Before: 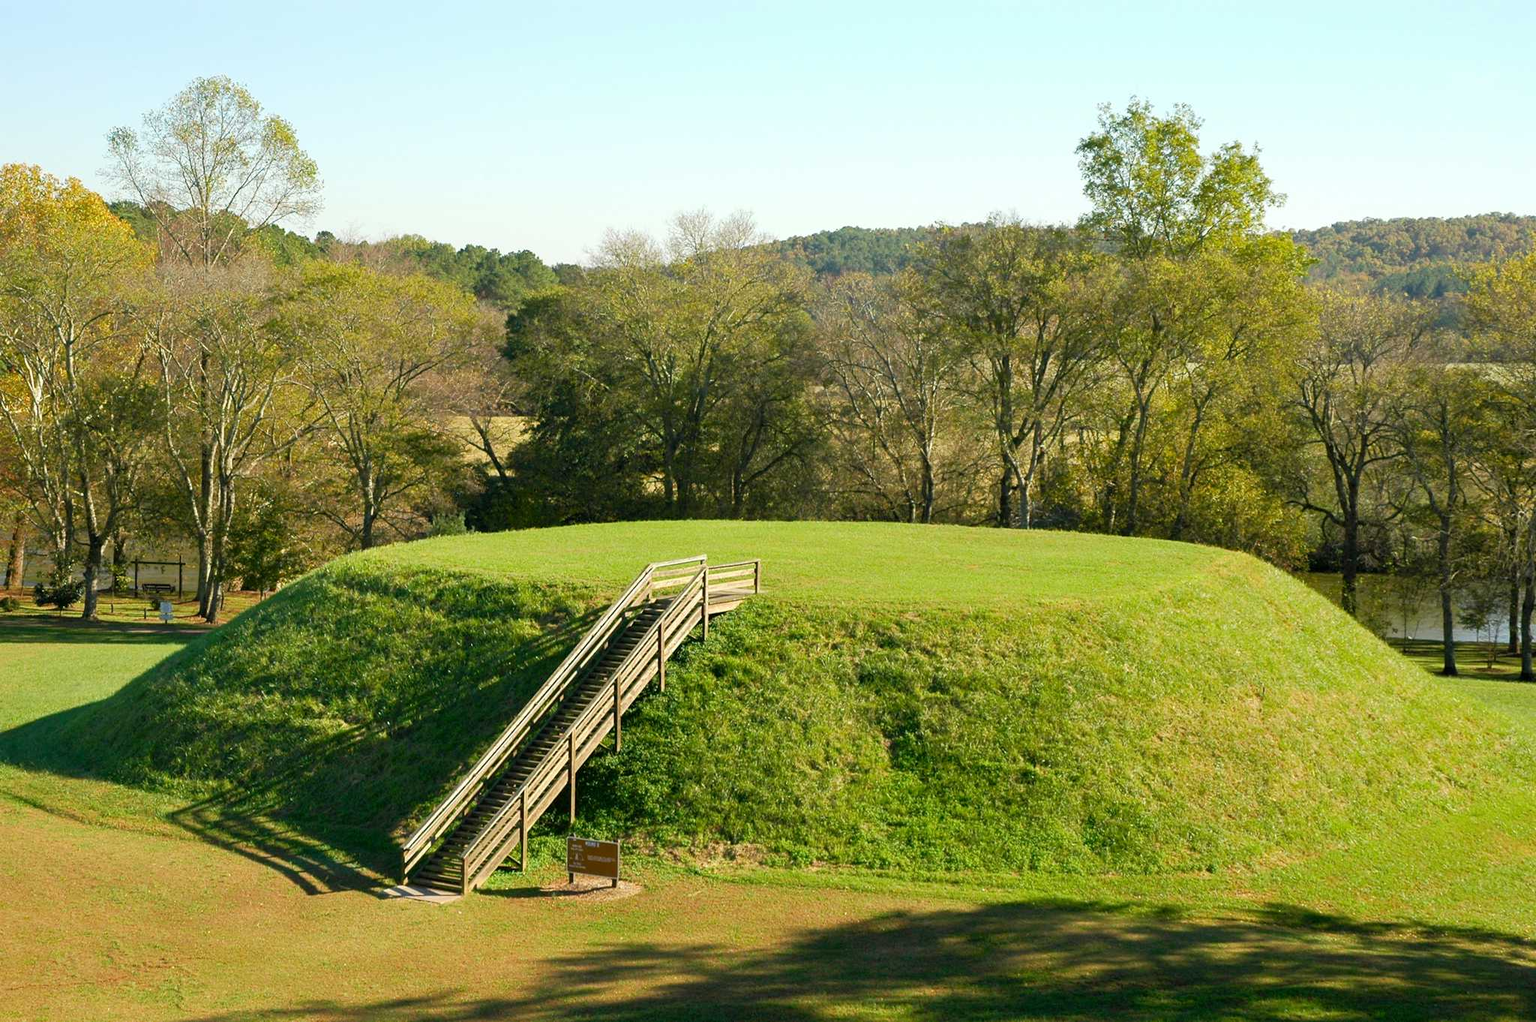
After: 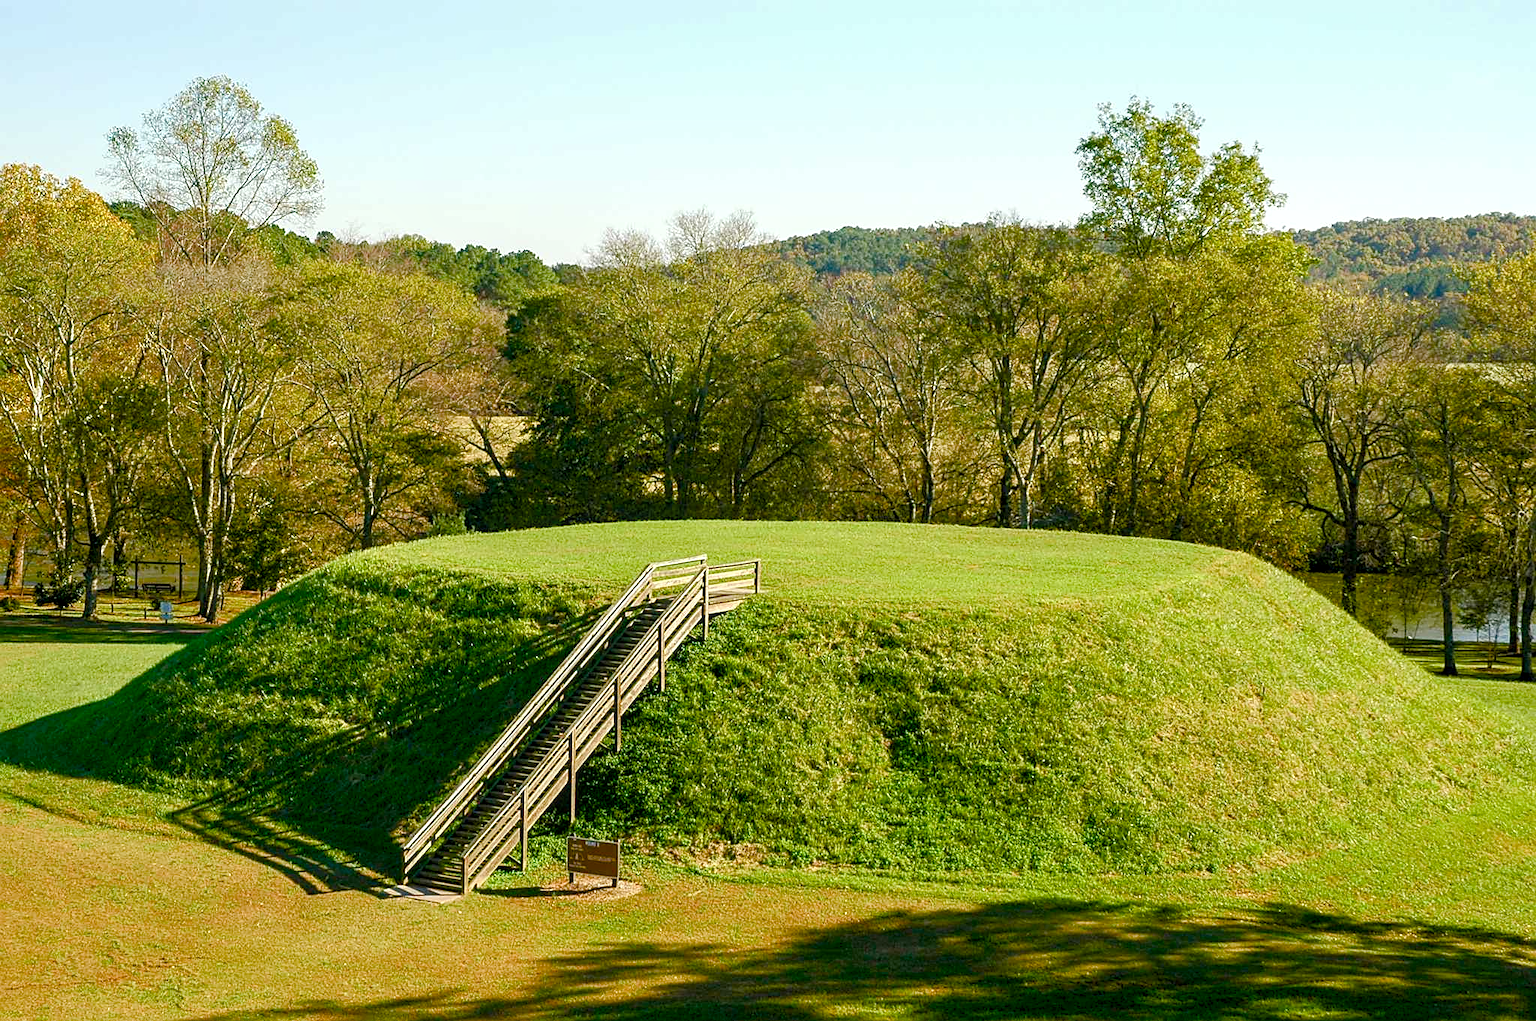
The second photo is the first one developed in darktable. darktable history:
sharpen: on, module defaults
local contrast: detail 130%
color balance rgb: perceptual saturation grading › global saturation 24.735%, perceptual saturation grading › highlights -50.801%, perceptual saturation grading › mid-tones 19.027%, perceptual saturation grading › shadows 60.361%, global vibrance 25.013%
